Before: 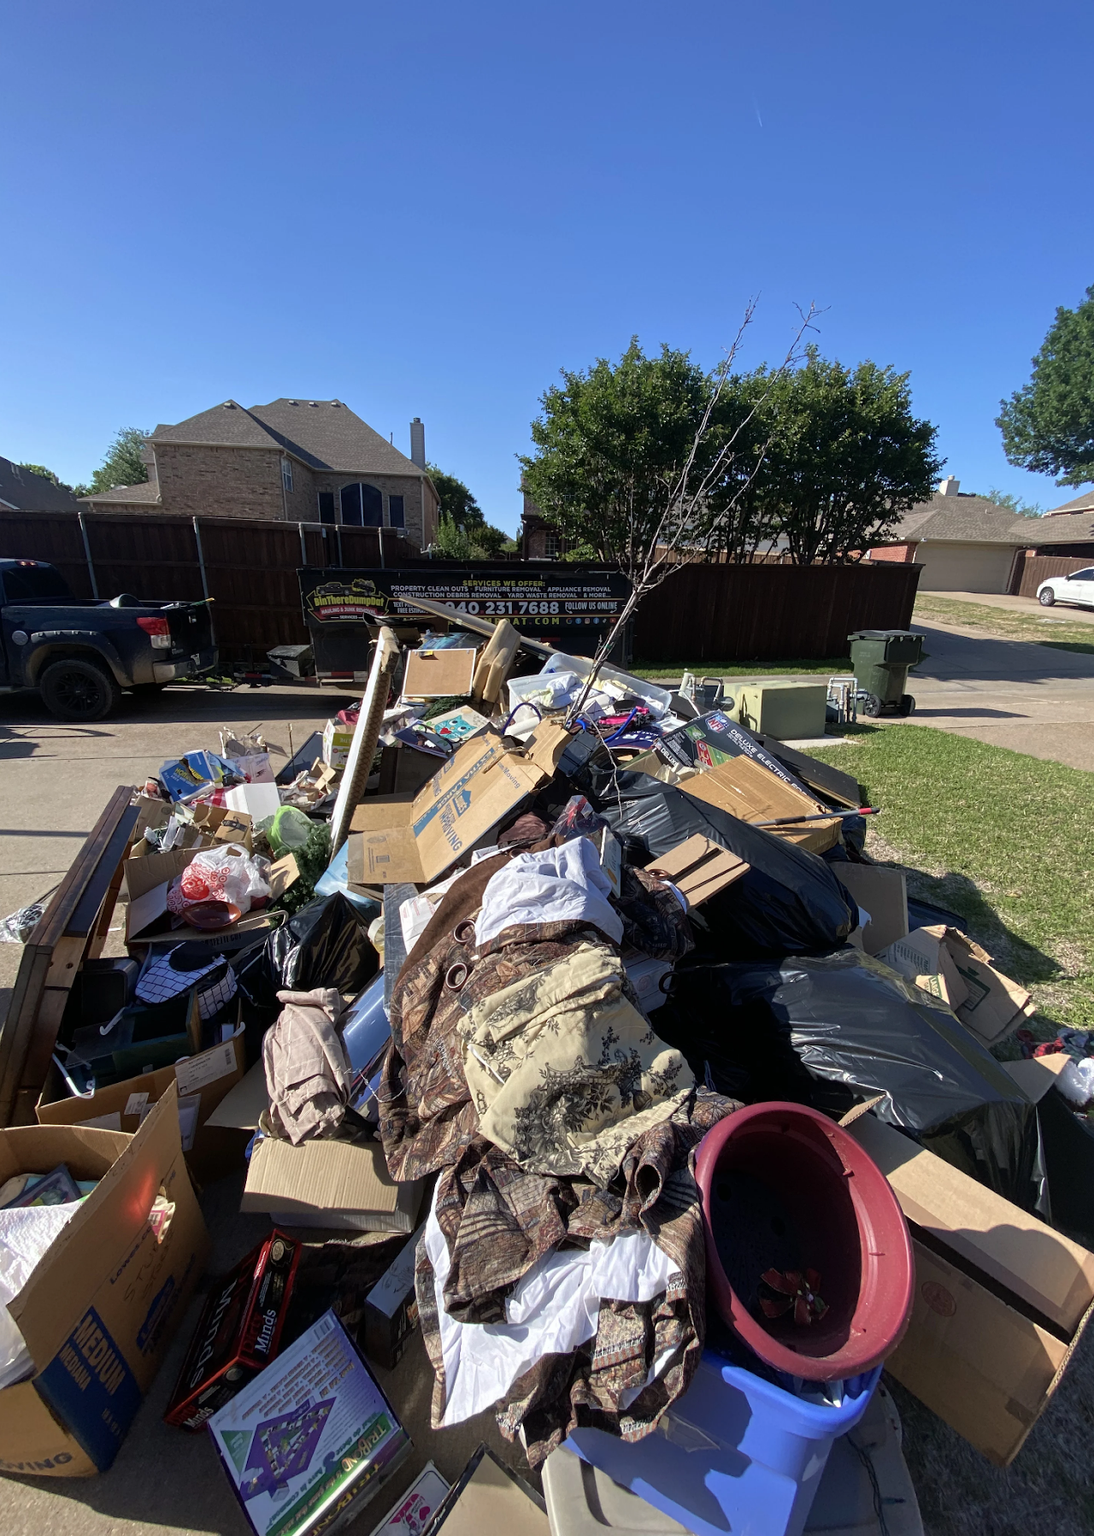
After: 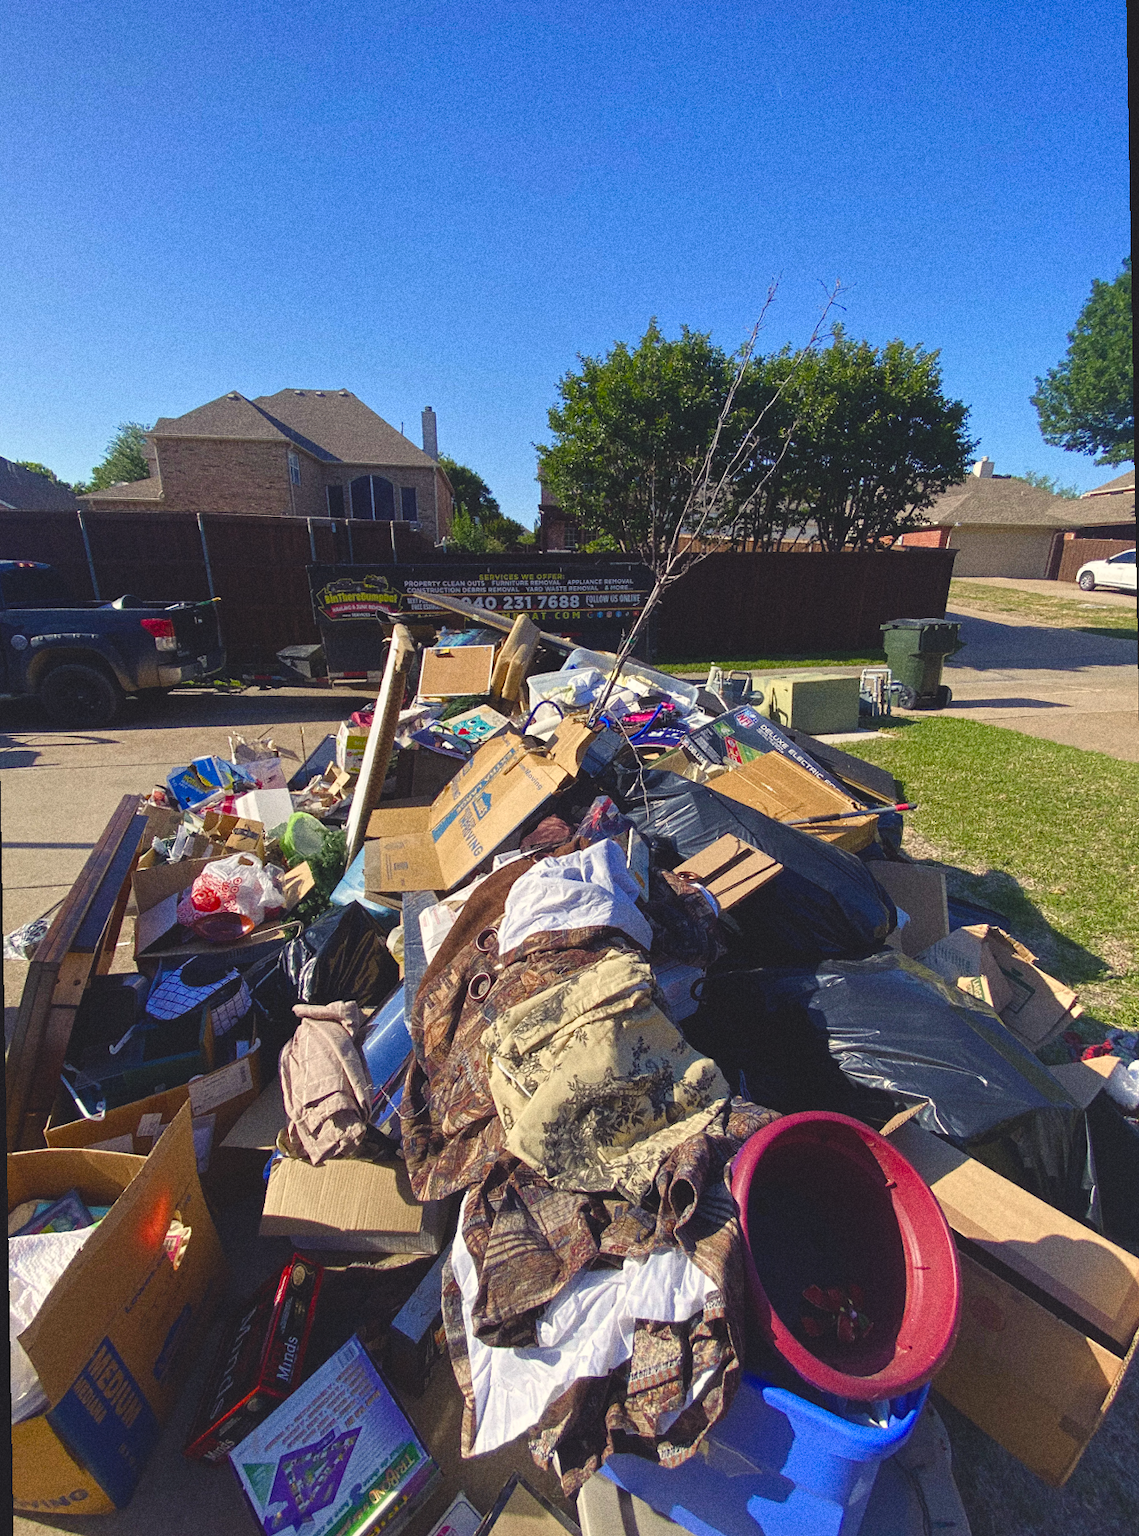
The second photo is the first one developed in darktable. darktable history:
rotate and perspective: rotation -1°, crop left 0.011, crop right 0.989, crop top 0.025, crop bottom 0.975
color balance rgb: shadows lift › chroma 3%, shadows lift › hue 280.8°, power › hue 330°, highlights gain › chroma 3%, highlights gain › hue 75.6°, global offset › luminance 1.5%, perceptual saturation grading › global saturation 20%, perceptual saturation grading › highlights -25%, perceptual saturation grading › shadows 50%, global vibrance 30%
grain: coarseness 11.82 ISO, strength 36.67%, mid-tones bias 74.17%
white balance: emerald 1
